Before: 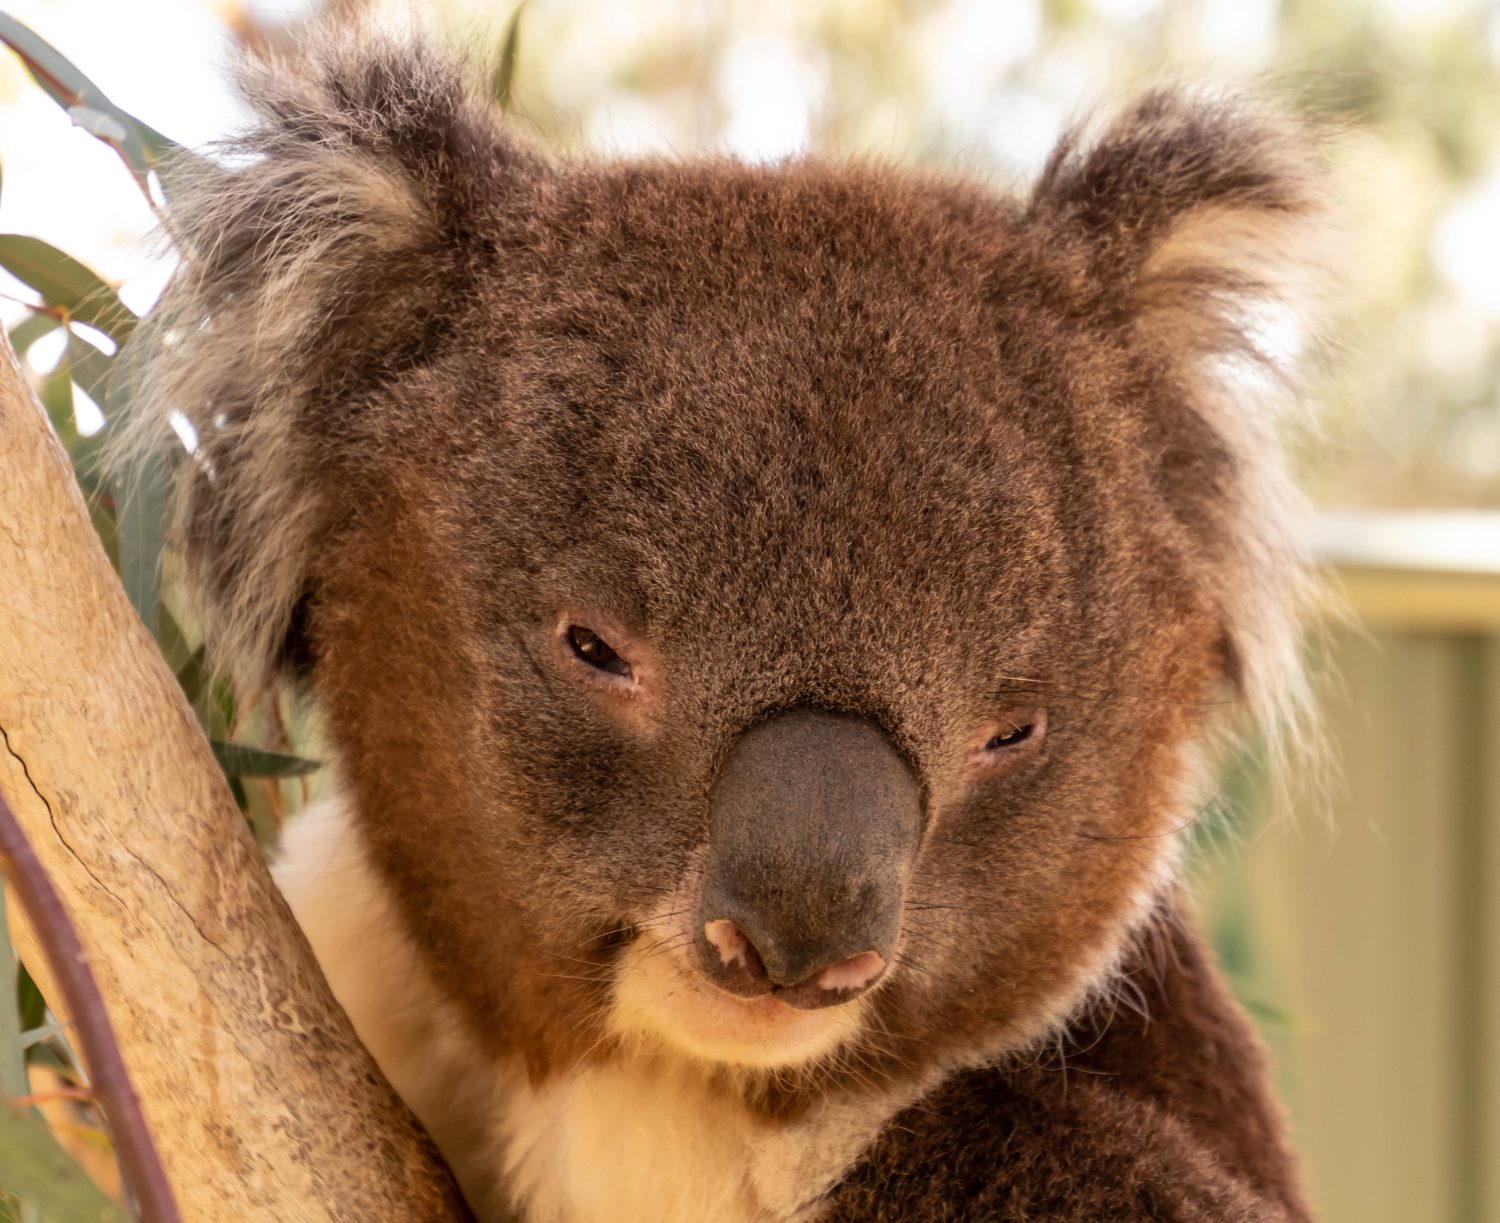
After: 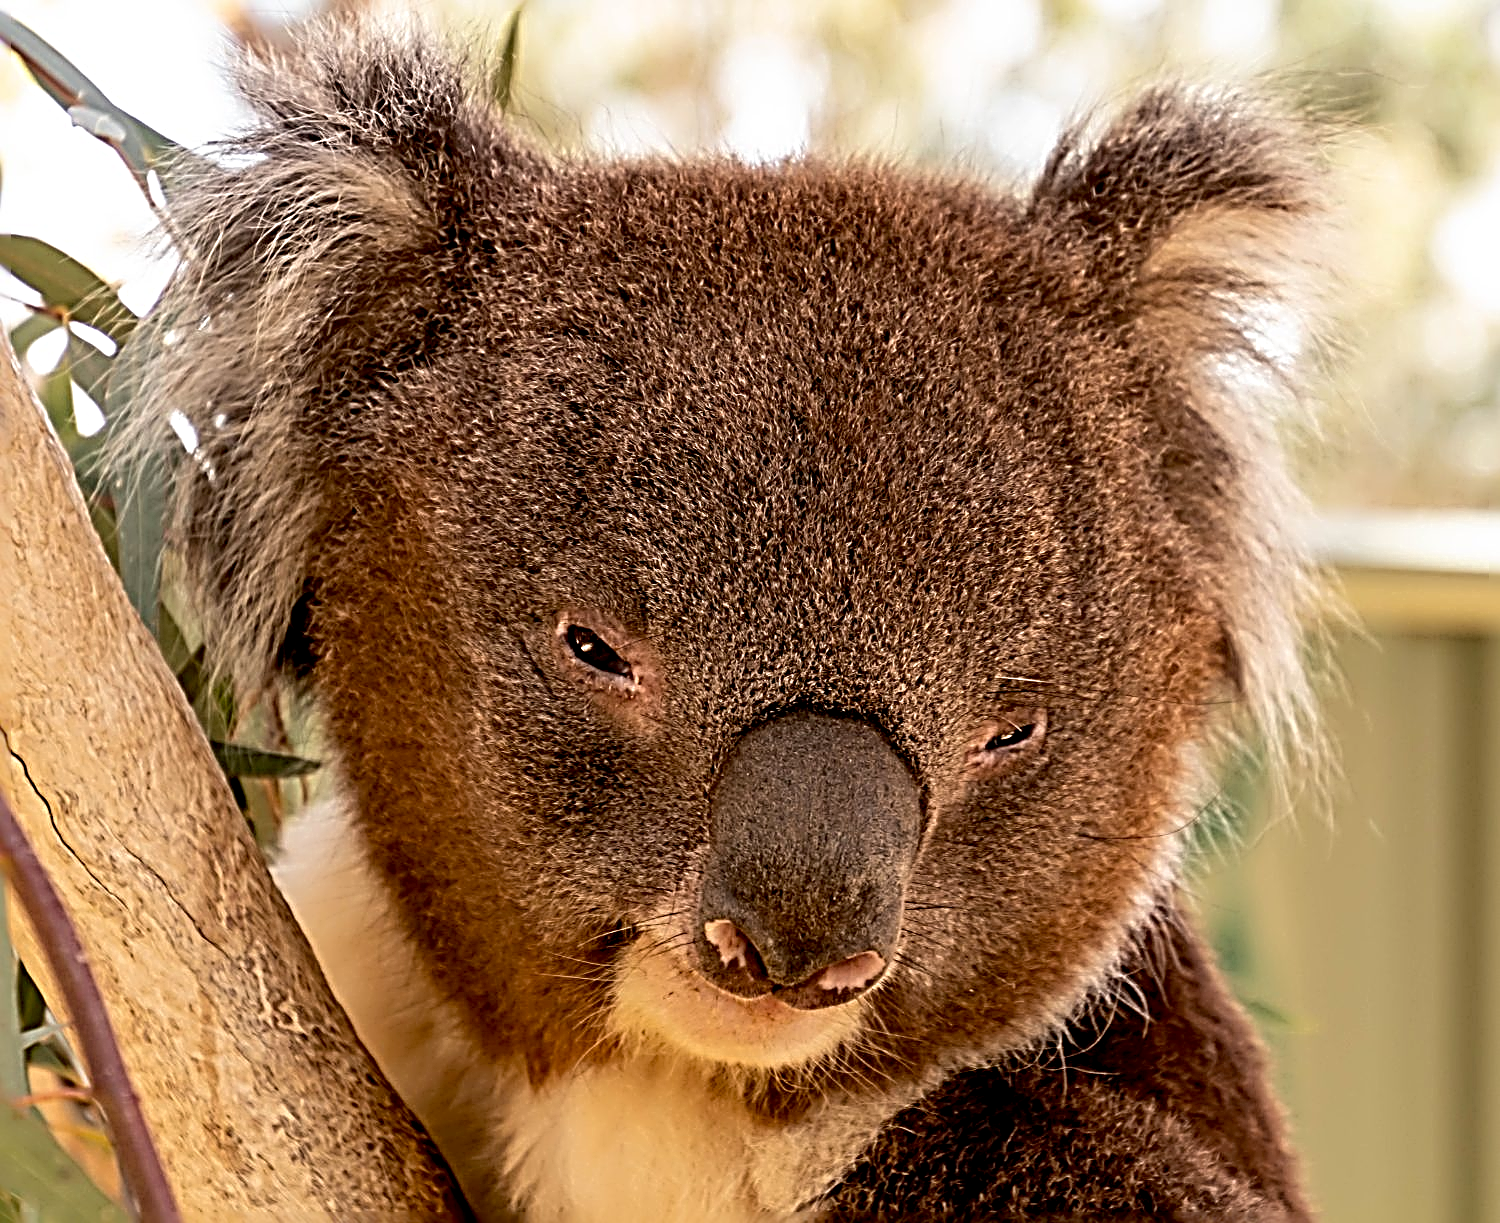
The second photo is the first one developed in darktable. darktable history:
sharpen: radius 4.016, amount 1.987
exposure: black level correction 0.011, compensate highlight preservation false
